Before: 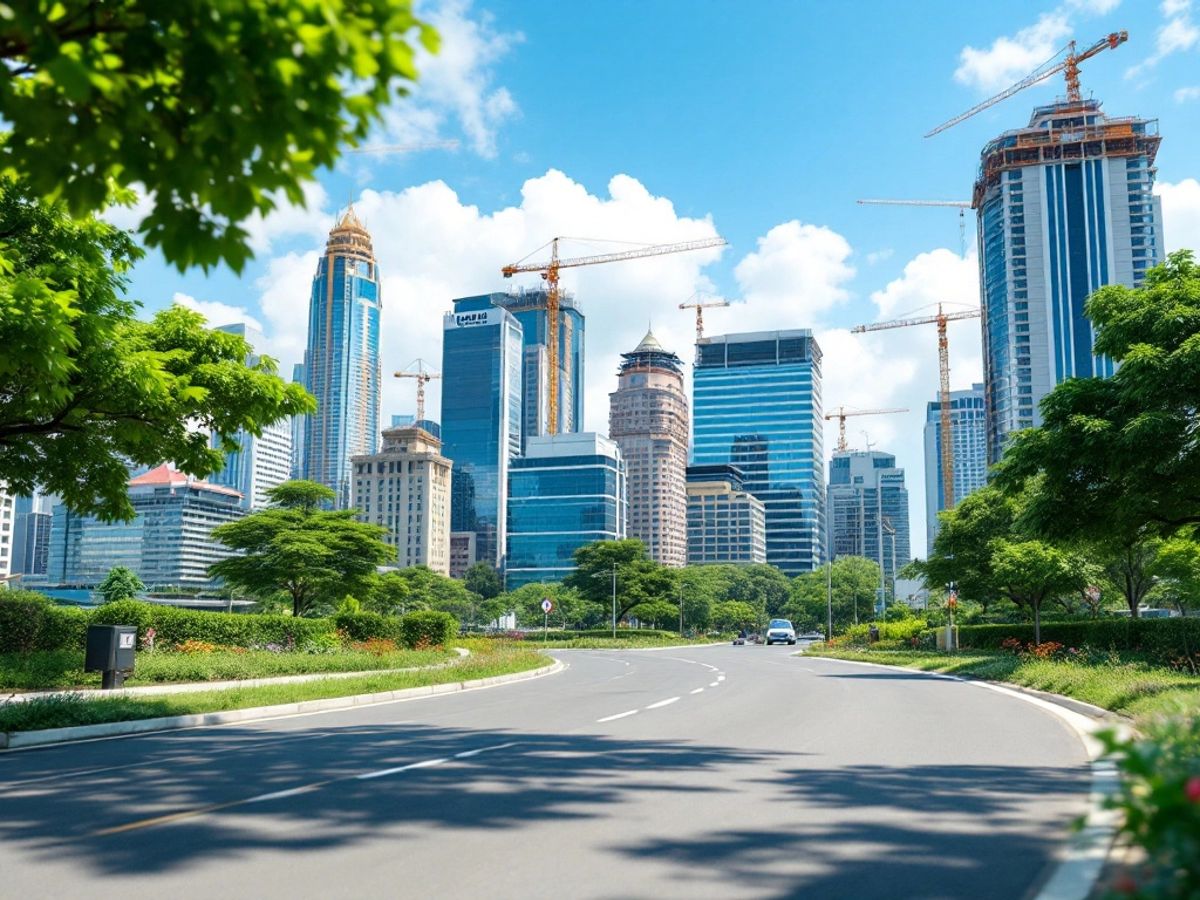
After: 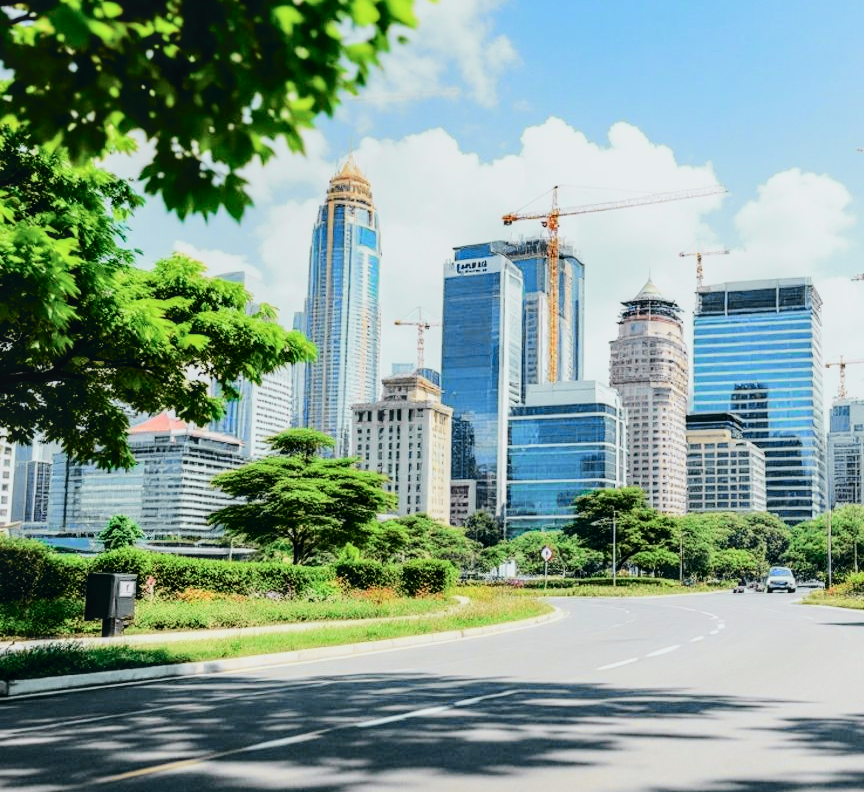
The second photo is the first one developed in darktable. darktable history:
filmic rgb: black relative exposure -7.65 EV, white relative exposure 4.56 EV, hardness 3.61
exposure: compensate highlight preservation false
white balance: red 0.978, blue 0.999
local contrast: detail 130%
tone curve: curves: ch0 [(0, 0.026) (0.104, 0.1) (0.233, 0.262) (0.398, 0.507) (0.498, 0.621) (0.65, 0.757) (0.835, 0.883) (1, 0.961)]; ch1 [(0, 0) (0.346, 0.307) (0.408, 0.369) (0.453, 0.457) (0.482, 0.476) (0.502, 0.498) (0.521, 0.507) (0.553, 0.554) (0.638, 0.646) (0.693, 0.727) (1, 1)]; ch2 [(0, 0) (0.366, 0.337) (0.434, 0.46) (0.485, 0.494) (0.5, 0.494) (0.511, 0.508) (0.537, 0.55) (0.579, 0.599) (0.663, 0.67) (1, 1)], color space Lab, independent channels, preserve colors none
crop: top 5.803%, right 27.864%, bottom 5.804%
color balance: lift [0.998, 0.998, 1.001, 1.002], gamma [0.995, 1.025, 0.992, 0.975], gain [0.995, 1.02, 0.997, 0.98]
tone equalizer: -8 EV -0.417 EV, -7 EV -0.389 EV, -6 EV -0.333 EV, -5 EV -0.222 EV, -3 EV 0.222 EV, -2 EV 0.333 EV, -1 EV 0.389 EV, +0 EV 0.417 EV, edges refinement/feathering 500, mask exposure compensation -1.25 EV, preserve details no
